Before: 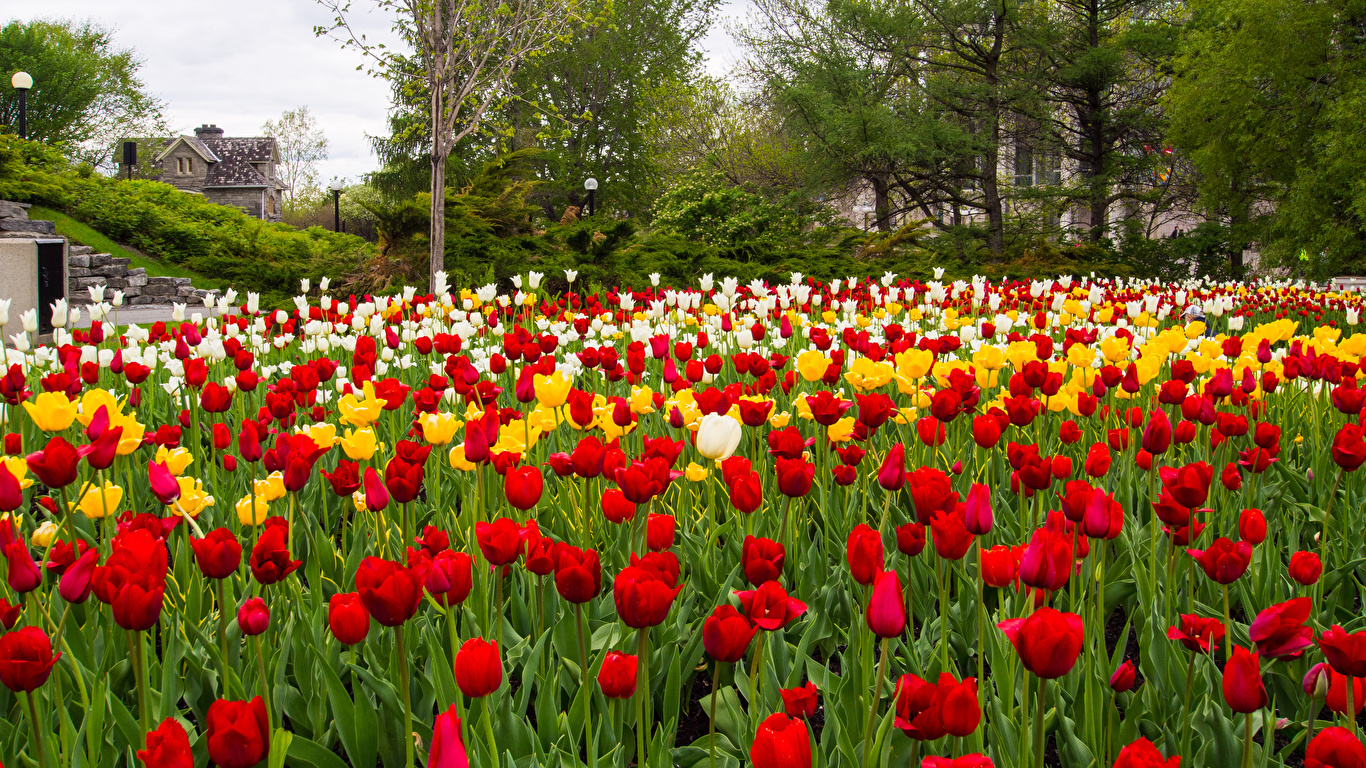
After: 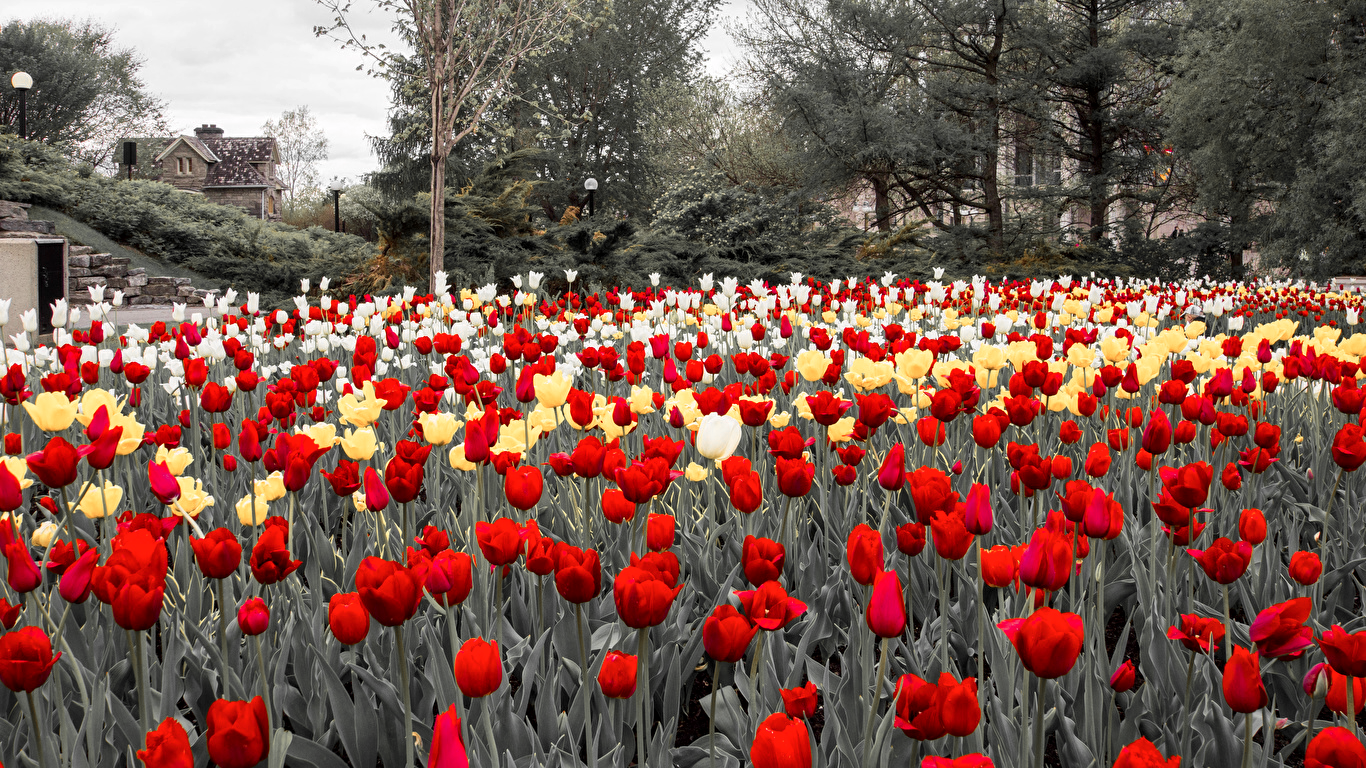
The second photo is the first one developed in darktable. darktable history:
color zones: curves: ch0 [(0, 0.447) (0.184, 0.543) (0.323, 0.476) (0.429, 0.445) (0.571, 0.443) (0.714, 0.451) (0.857, 0.452) (1, 0.447)]; ch1 [(0, 0.464) (0.176, 0.46) (0.287, 0.177) (0.429, 0.002) (0.571, 0) (0.714, 0) (0.857, 0) (1, 0.464)], mix 20%
local contrast: mode bilateral grid, contrast 20, coarseness 50, detail 120%, midtone range 0.2
